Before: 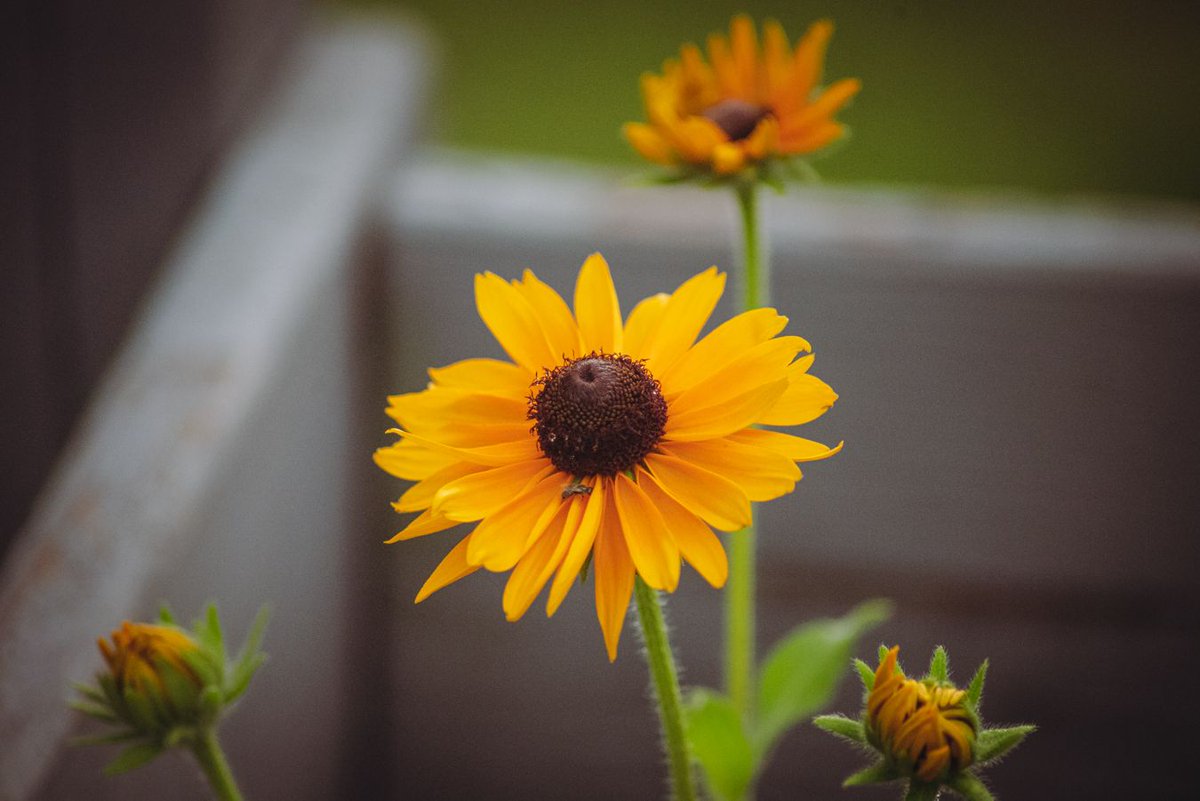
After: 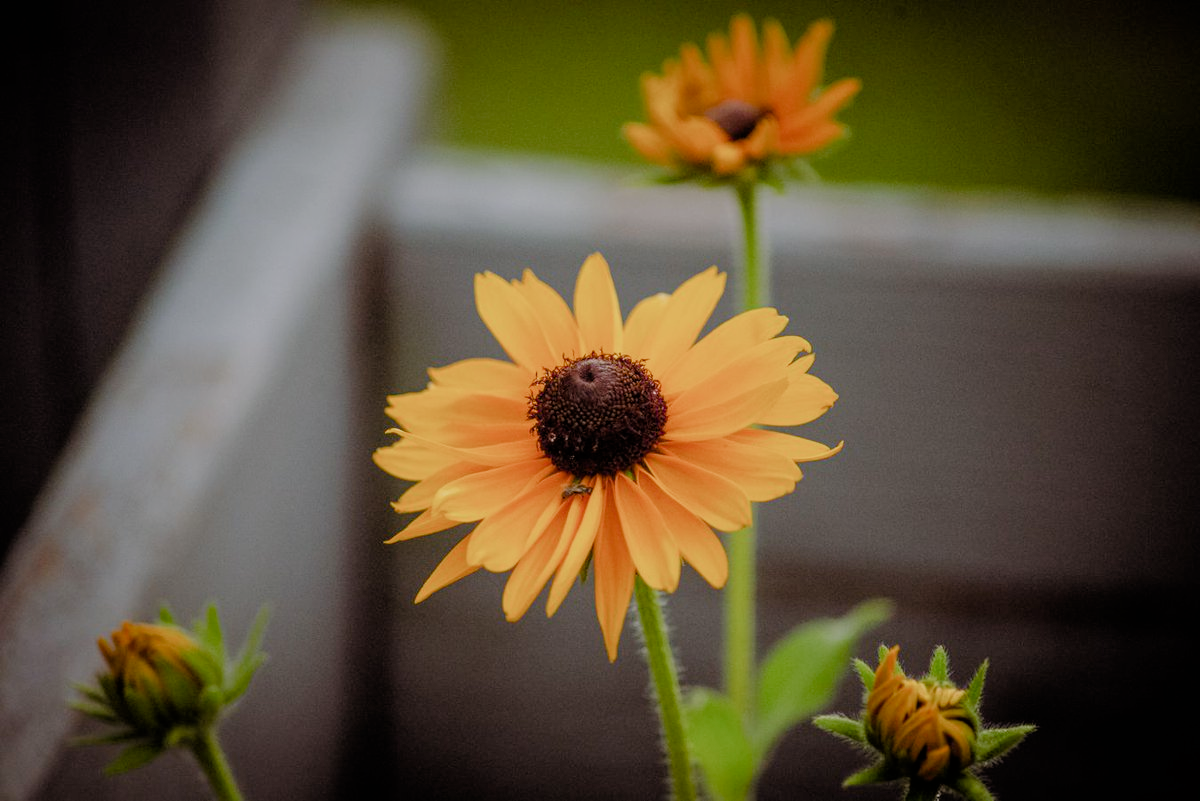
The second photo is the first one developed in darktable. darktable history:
color balance rgb: shadows lift › chroma 1%, shadows lift › hue 113°, highlights gain › chroma 0.2%, highlights gain › hue 333°, perceptual saturation grading › global saturation 20%, perceptual saturation grading › highlights -50%, perceptual saturation grading › shadows 25%, contrast -10%
filmic rgb: black relative exposure -3.86 EV, white relative exposure 3.48 EV, hardness 2.63, contrast 1.103
